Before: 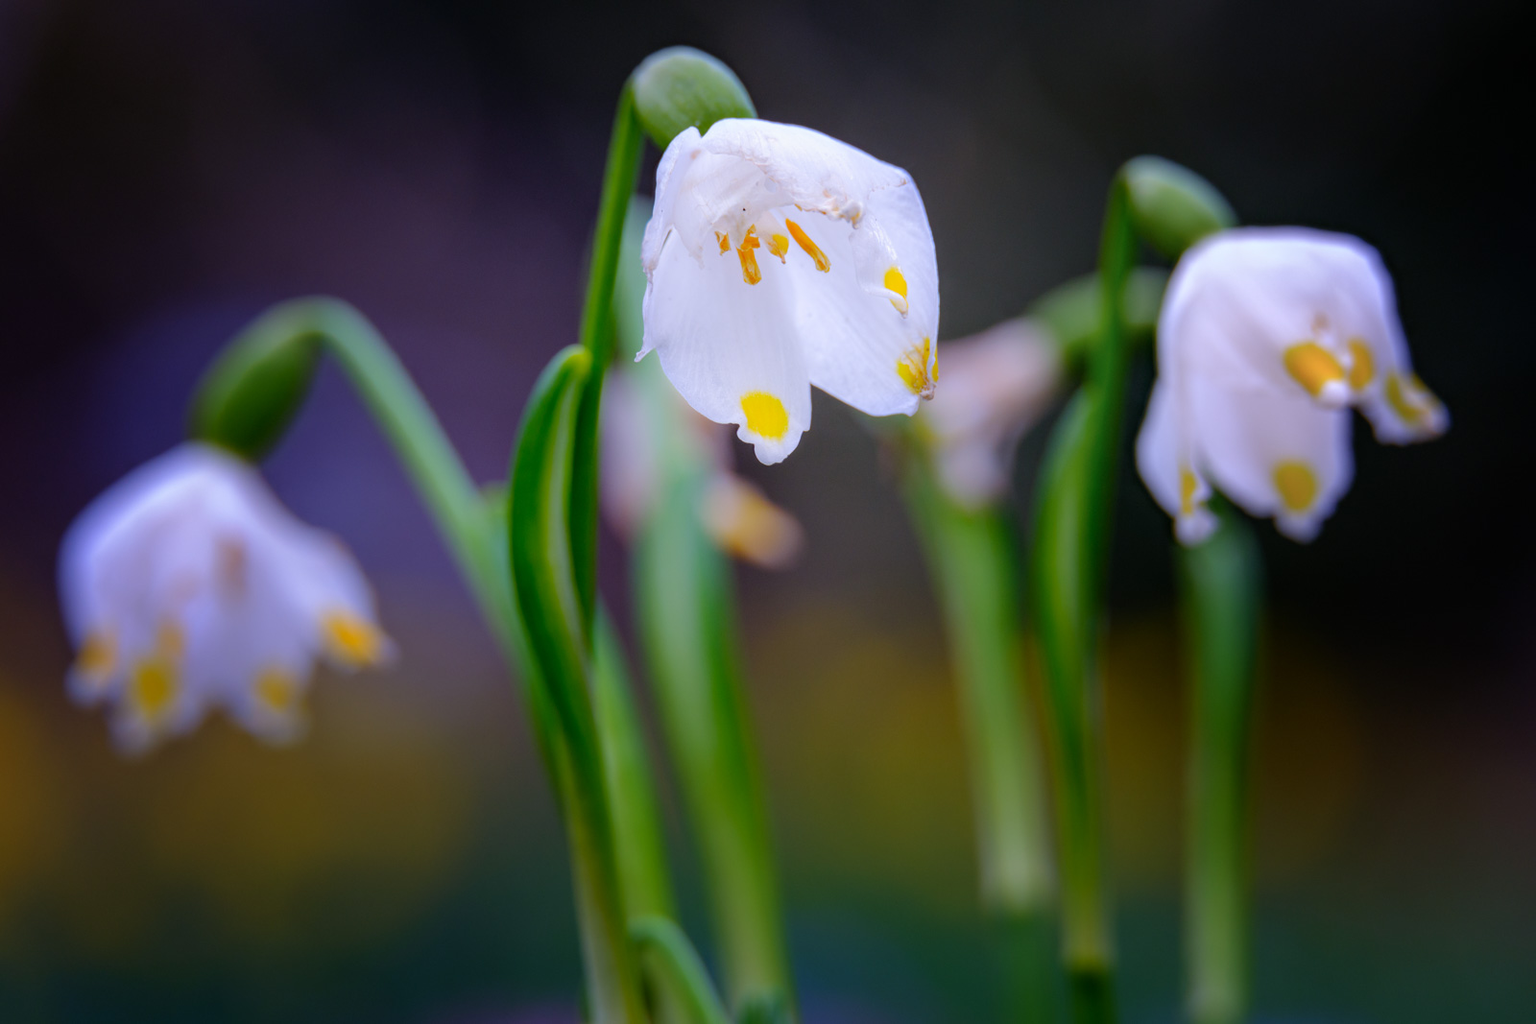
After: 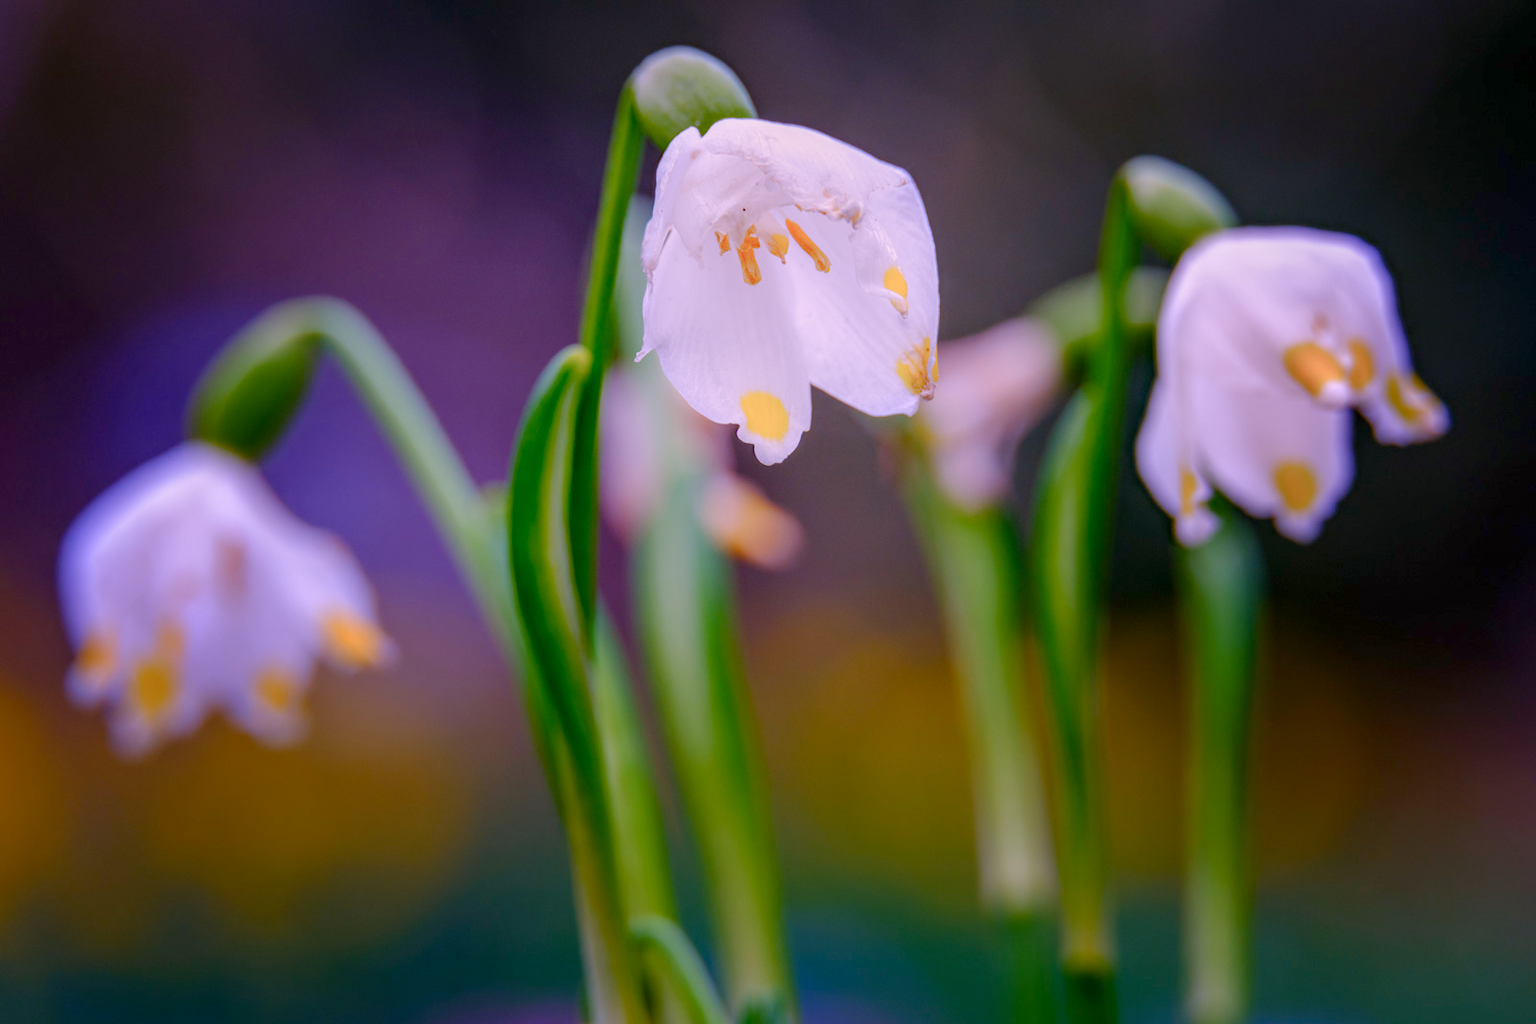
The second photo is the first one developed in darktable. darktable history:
local contrast: detail 130%
white balance: red 1.188, blue 1.11
color balance rgb: shadows lift › chroma 1%, shadows lift › hue 113°, highlights gain › chroma 0.2%, highlights gain › hue 333°, perceptual saturation grading › global saturation 20%, perceptual saturation grading › highlights -50%, perceptual saturation grading › shadows 25%, contrast -20%
